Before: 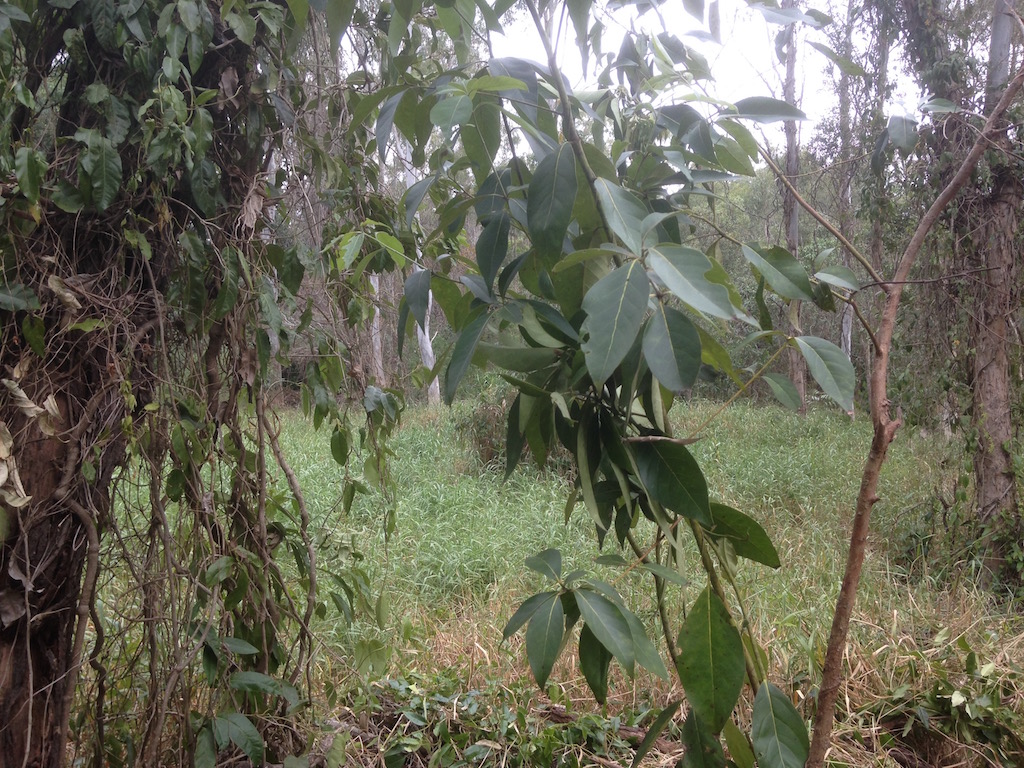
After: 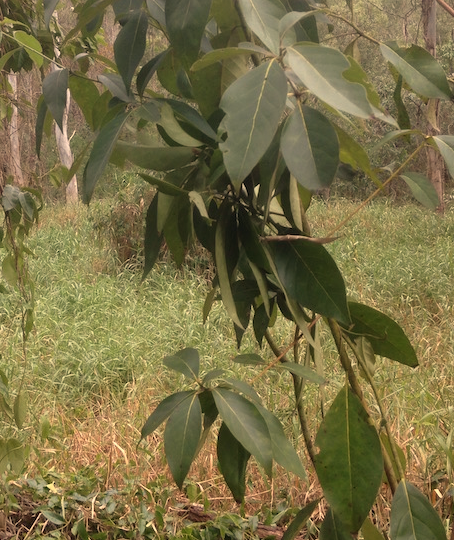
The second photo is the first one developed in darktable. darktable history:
crop: left 35.432%, top 26.233%, right 20.145%, bottom 3.432%
white balance: red 1.138, green 0.996, blue 0.812
